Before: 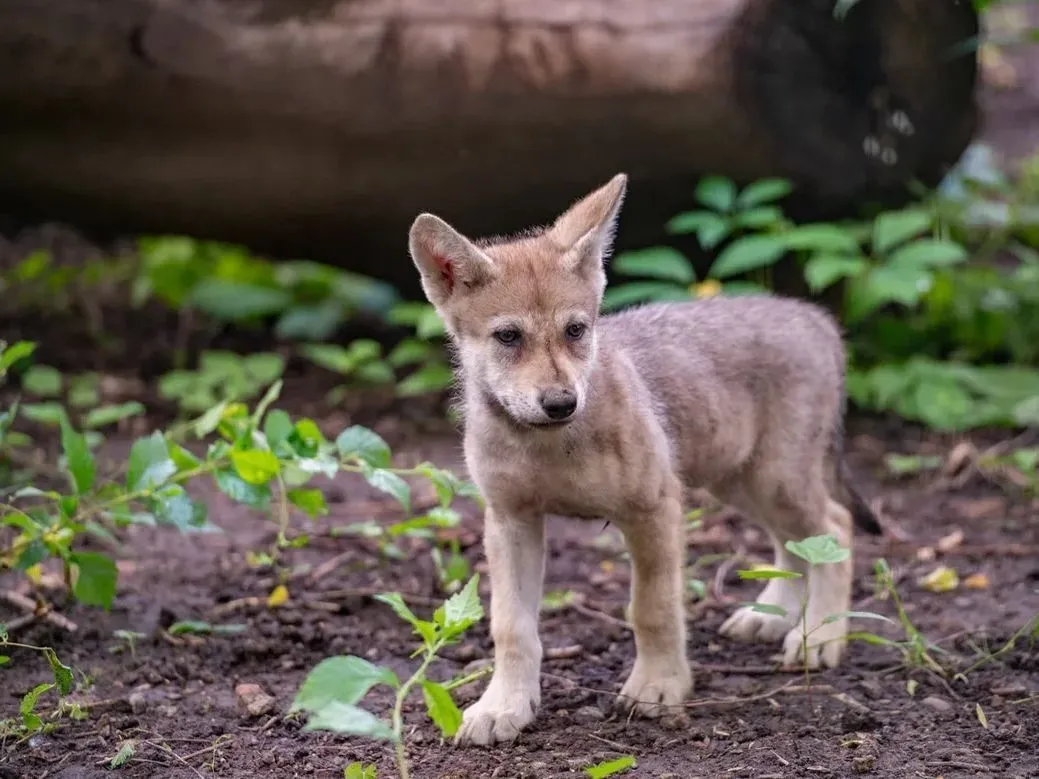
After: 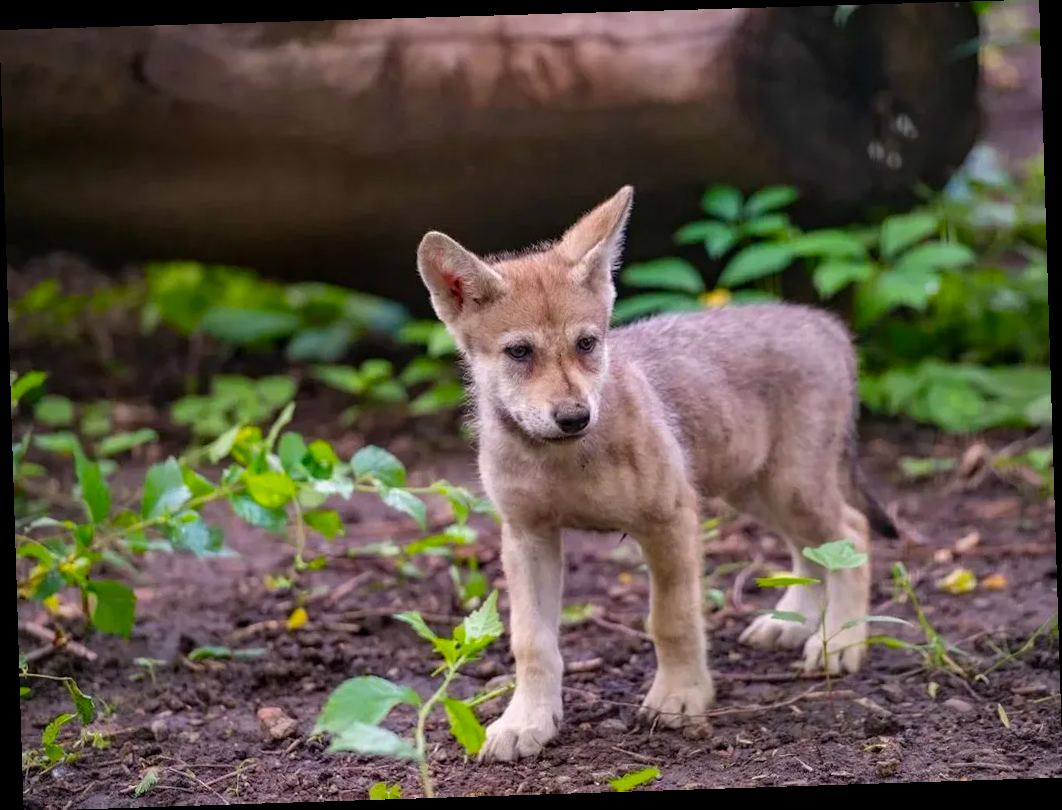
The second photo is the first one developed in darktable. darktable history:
color balance rgb: linear chroma grading › global chroma 8.33%, perceptual saturation grading › global saturation 18.52%, global vibrance 7.87%
rotate and perspective: rotation -1.77°, lens shift (horizontal) 0.004, automatic cropping off
